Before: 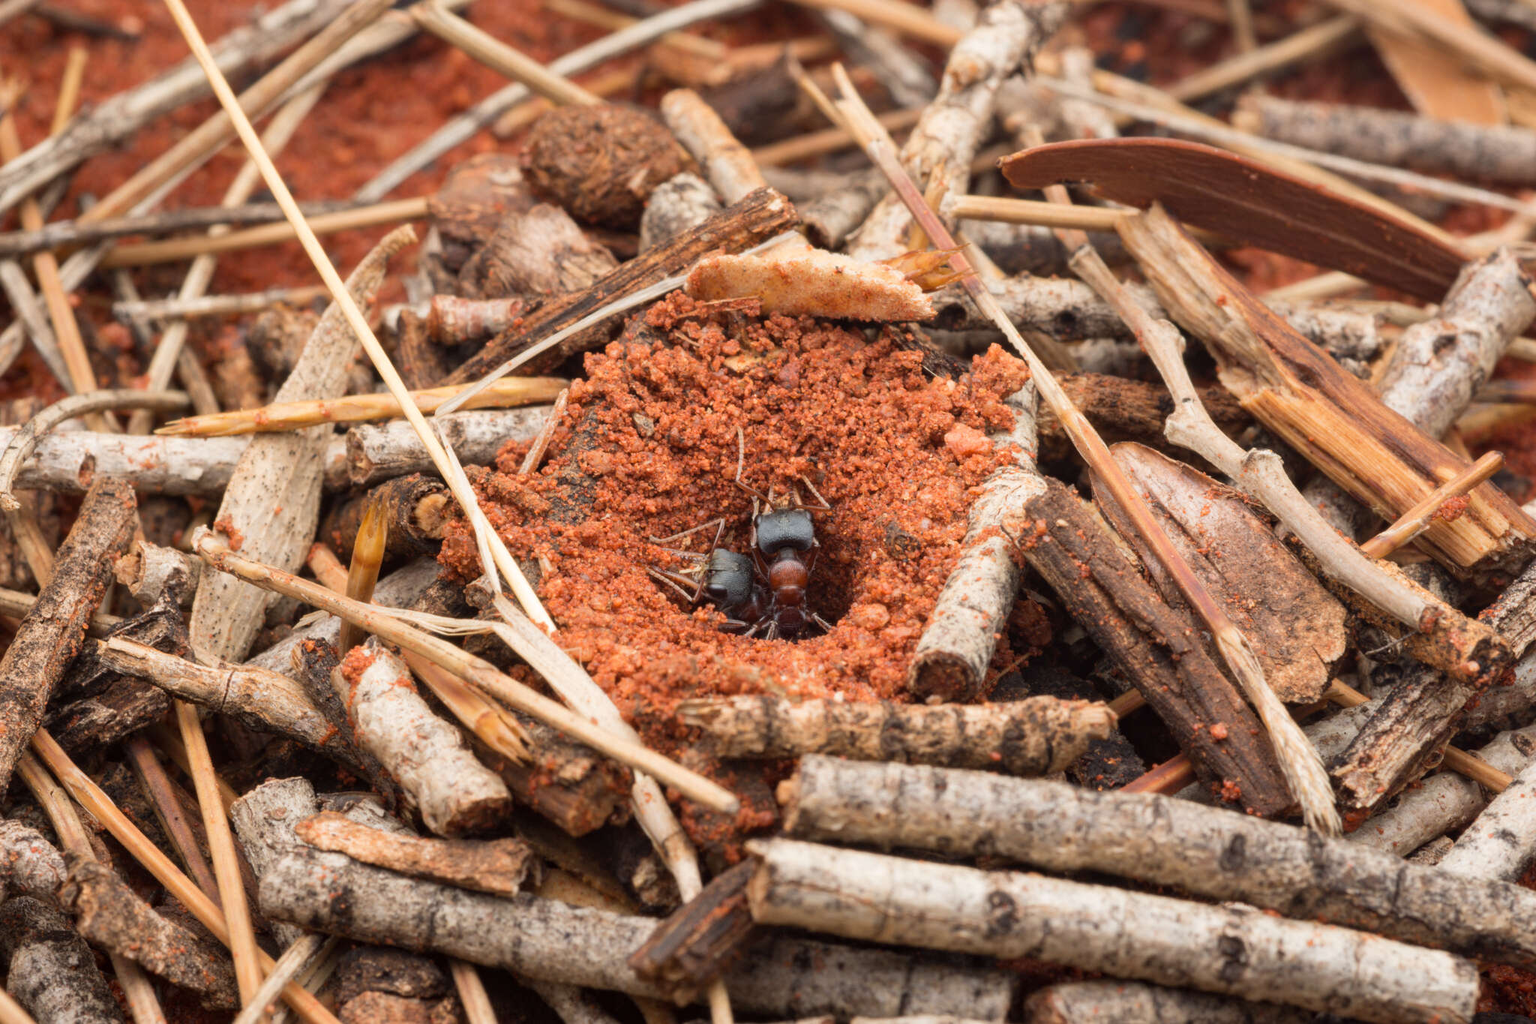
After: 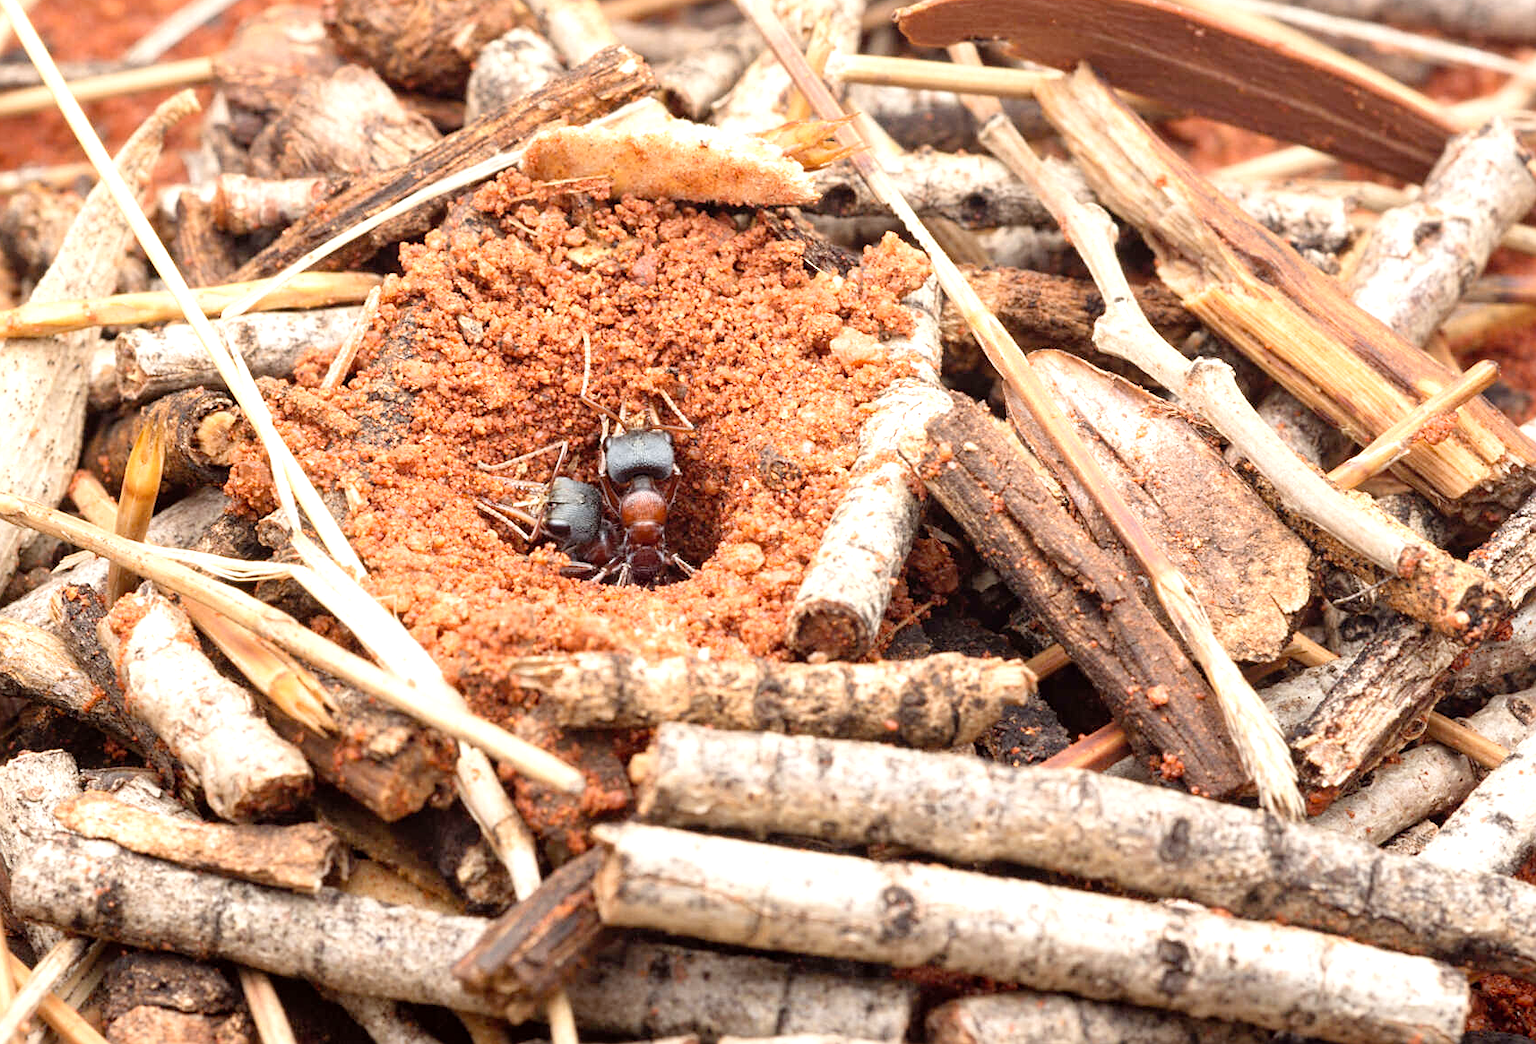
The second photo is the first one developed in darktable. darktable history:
exposure: black level correction 0.001, exposure 1.039 EV, compensate highlight preservation false
shadows and highlights: radius 334.41, shadows 63.24, highlights 4.06, compress 87.75%, soften with gaussian
sharpen: on, module defaults
crop: left 16.288%, top 14.618%
tone curve: curves: ch0 [(0, 0) (0.07, 0.052) (0.23, 0.254) (0.486, 0.53) (0.822, 0.825) (0.994, 0.955)]; ch1 [(0, 0) (0.226, 0.261) (0.379, 0.442) (0.469, 0.472) (0.495, 0.495) (0.514, 0.504) (0.561, 0.568) (0.59, 0.612) (1, 1)]; ch2 [(0, 0) (0.269, 0.299) (0.459, 0.441) (0.498, 0.499) (0.523, 0.52) (0.586, 0.569) (0.635, 0.617) (0.659, 0.681) (0.718, 0.764) (1, 1)], preserve colors none
